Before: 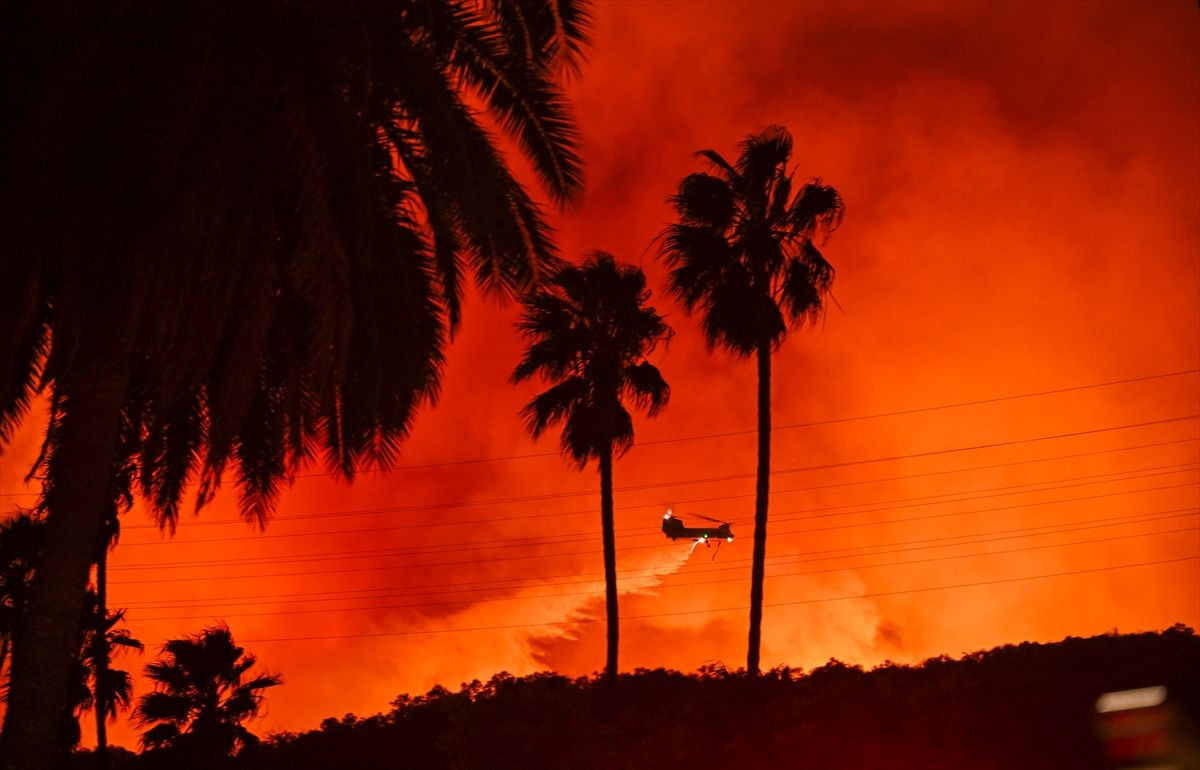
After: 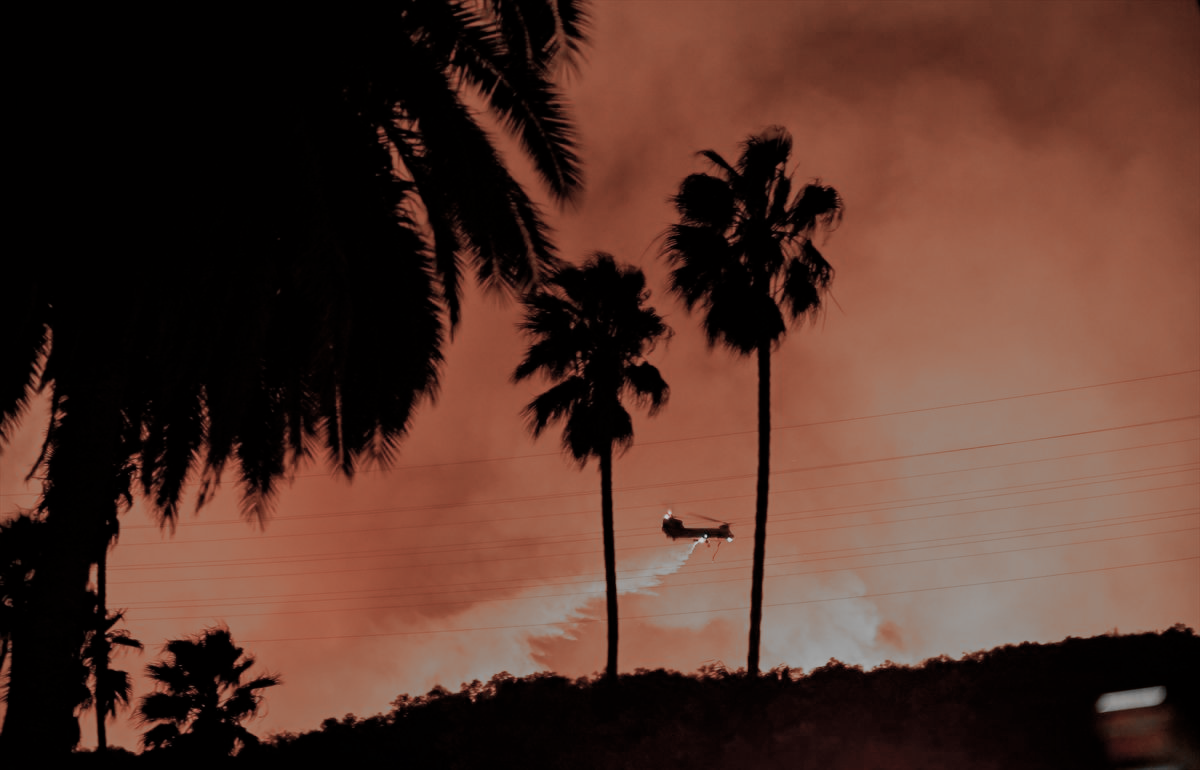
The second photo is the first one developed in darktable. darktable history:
filmic rgb: black relative exposure -6.15 EV, white relative exposure 6.96 EV, hardness 2.23, color science v6 (2022)
color zones: curves: ch1 [(0, 0.006) (0.094, 0.285) (0.171, 0.001) (0.429, 0.001) (0.571, 0.003) (0.714, 0.004) (0.857, 0.004) (1, 0.006)]
